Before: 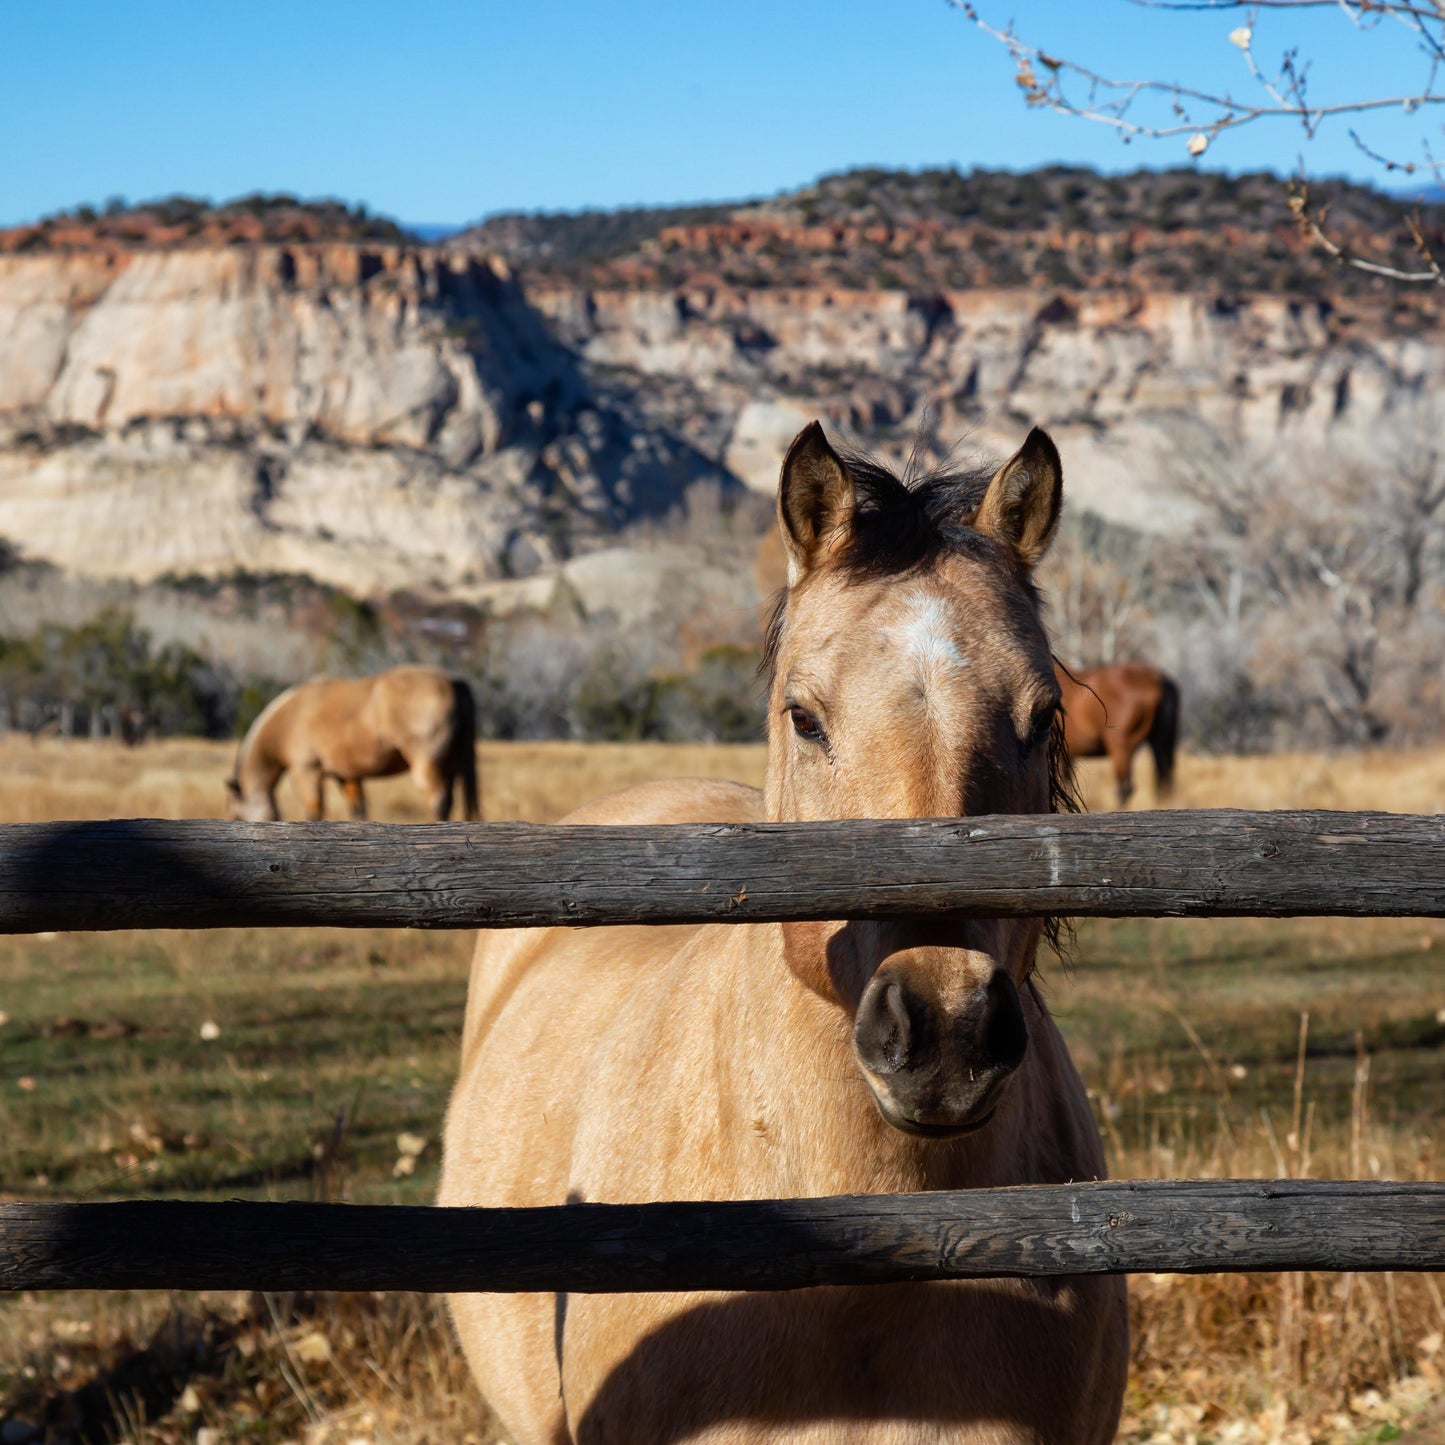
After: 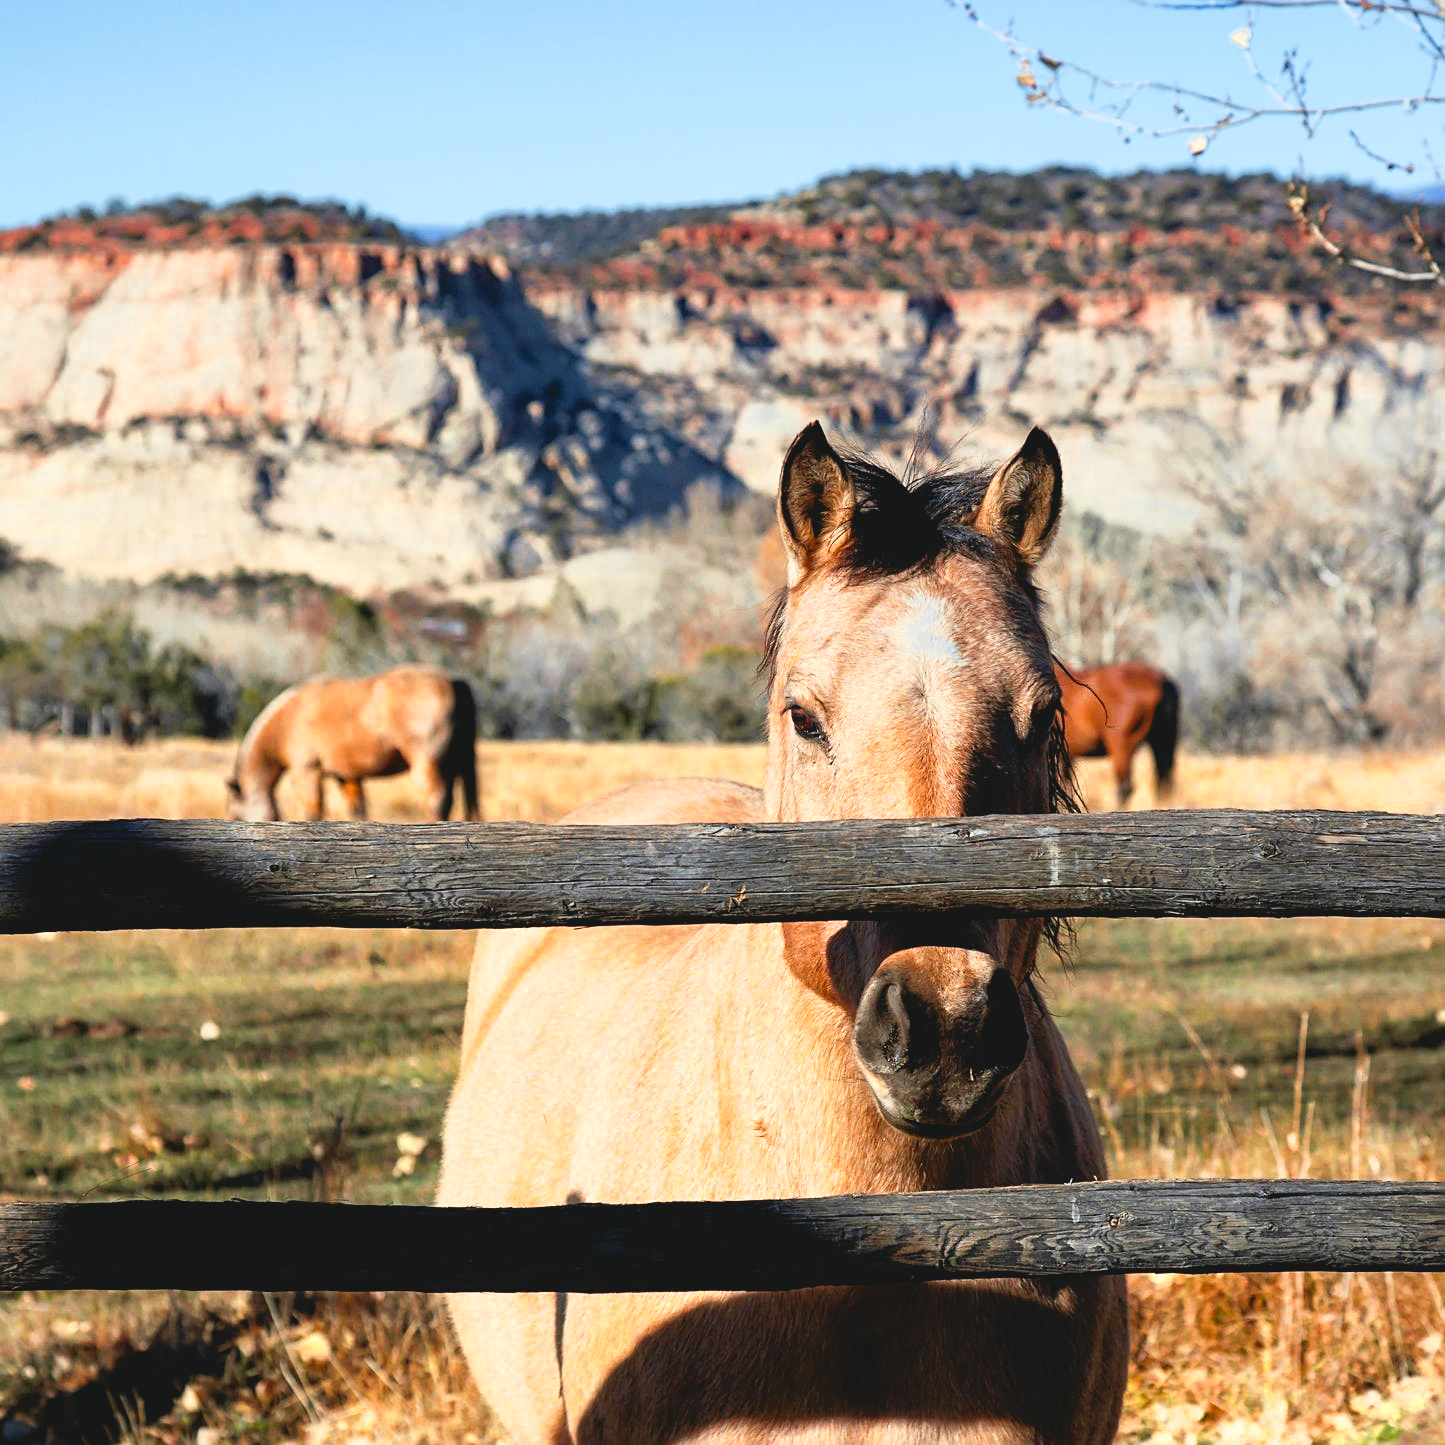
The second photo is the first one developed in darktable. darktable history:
exposure: black level correction 0, exposure 0.873 EV, compensate highlight preservation false
contrast brightness saturation: contrast -0.096, saturation -0.082
filmic rgb: black relative exposure -8.03 EV, white relative exposure 4.02 EV, hardness 4.11, latitude 50.24%, contrast 1.1
color zones: curves: ch0 [(0.004, 0.305) (0.261, 0.623) (0.389, 0.399) (0.708, 0.571) (0.947, 0.34)]; ch1 [(0.025, 0.645) (0.229, 0.584) (0.326, 0.551) (0.484, 0.262) (0.757, 0.643)]
sharpen: radius 1.959
tone curve: curves: ch0 [(0, 0.024) (0.119, 0.146) (0.474, 0.464) (0.718, 0.721) (0.817, 0.839) (1, 0.998)]; ch1 [(0, 0) (0.377, 0.416) (0.439, 0.451) (0.477, 0.477) (0.501, 0.497) (0.538, 0.544) (0.58, 0.602) (0.664, 0.676) (0.783, 0.804) (1, 1)]; ch2 [(0, 0) (0.38, 0.405) (0.463, 0.456) (0.498, 0.497) (0.524, 0.535) (0.578, 0.576) (0.648, 0.665) (1, 1)], color space Lab, independent channels, preserve colors none
